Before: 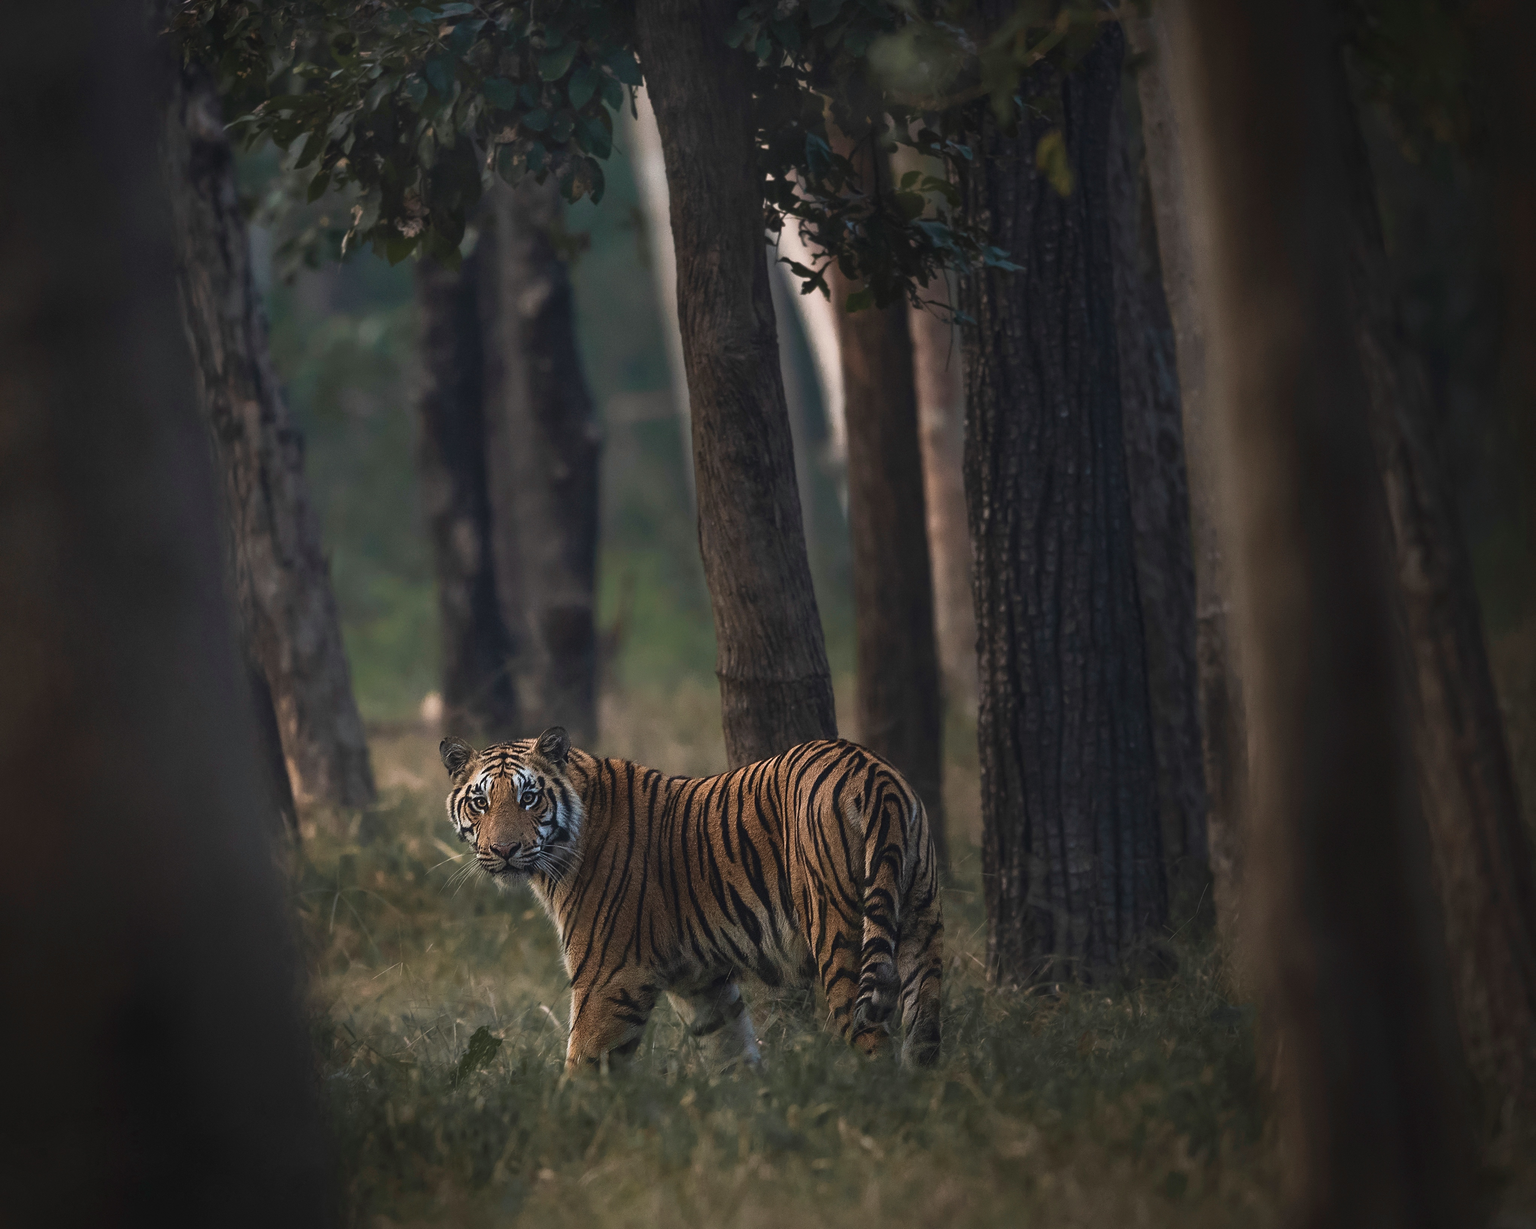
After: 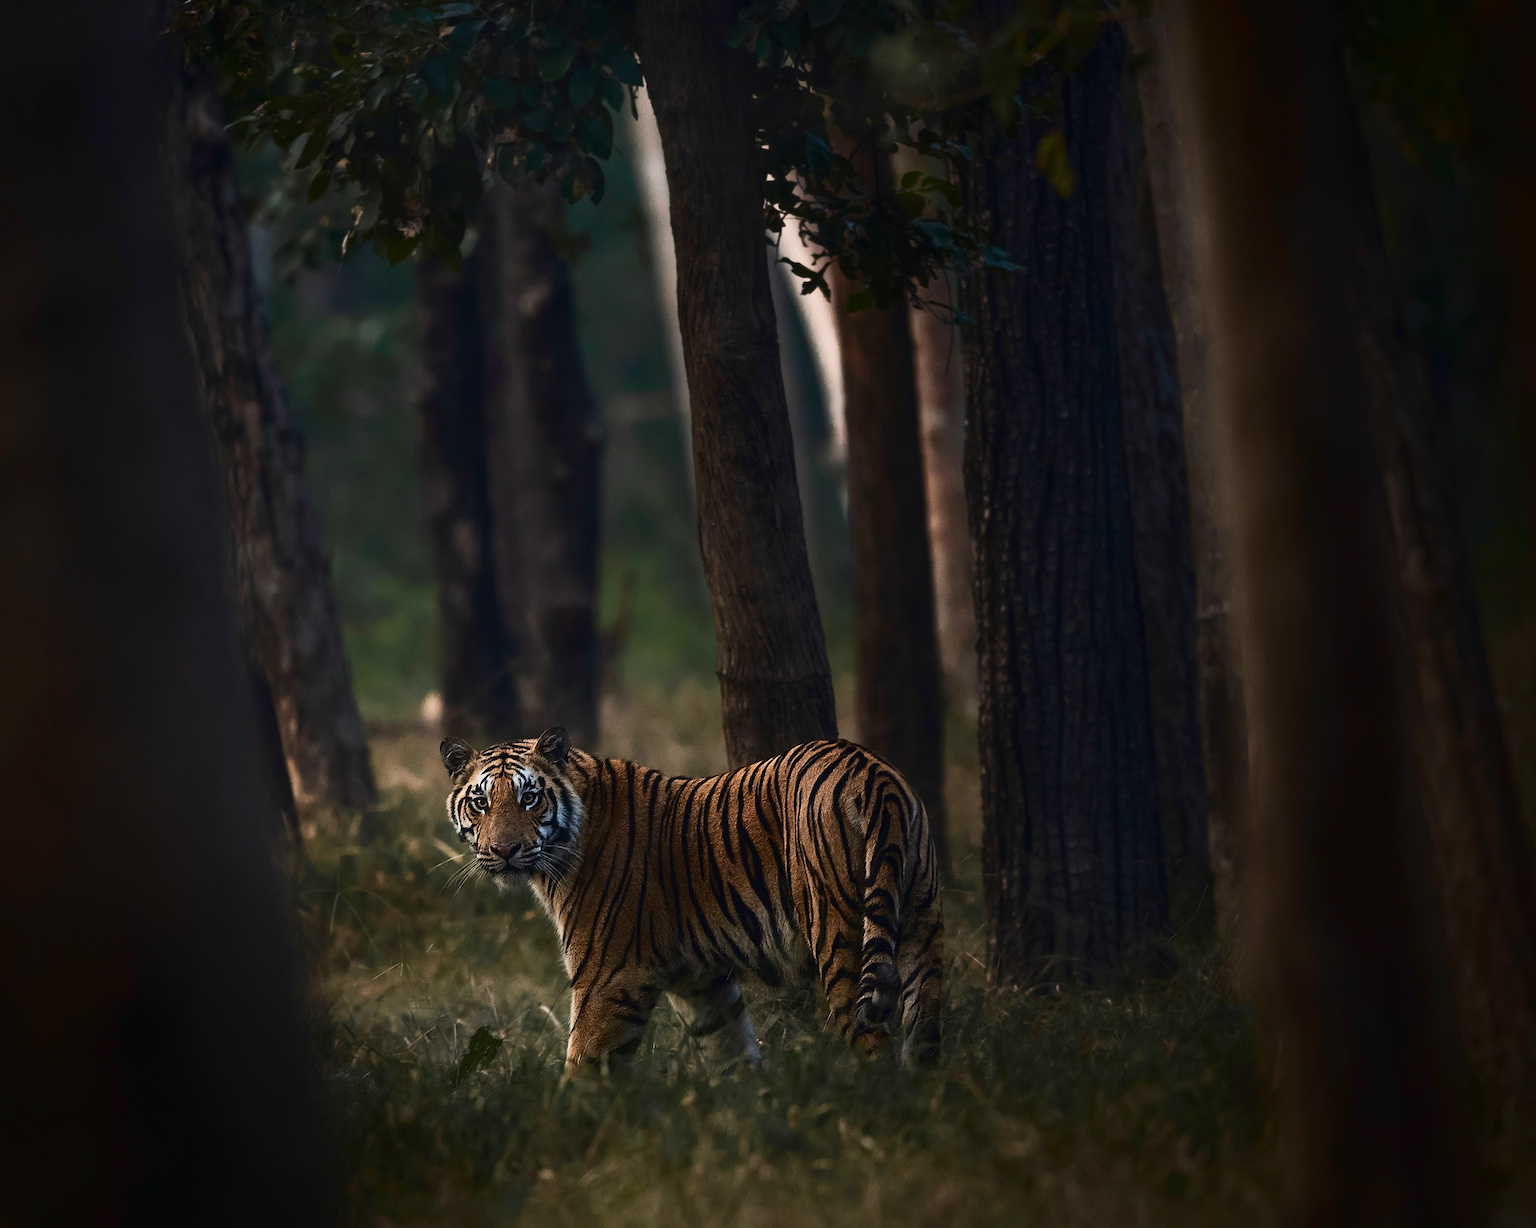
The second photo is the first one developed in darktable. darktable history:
contrast brightness saturation: contrast 0.207, brightness -0.1, saturation 0.212
